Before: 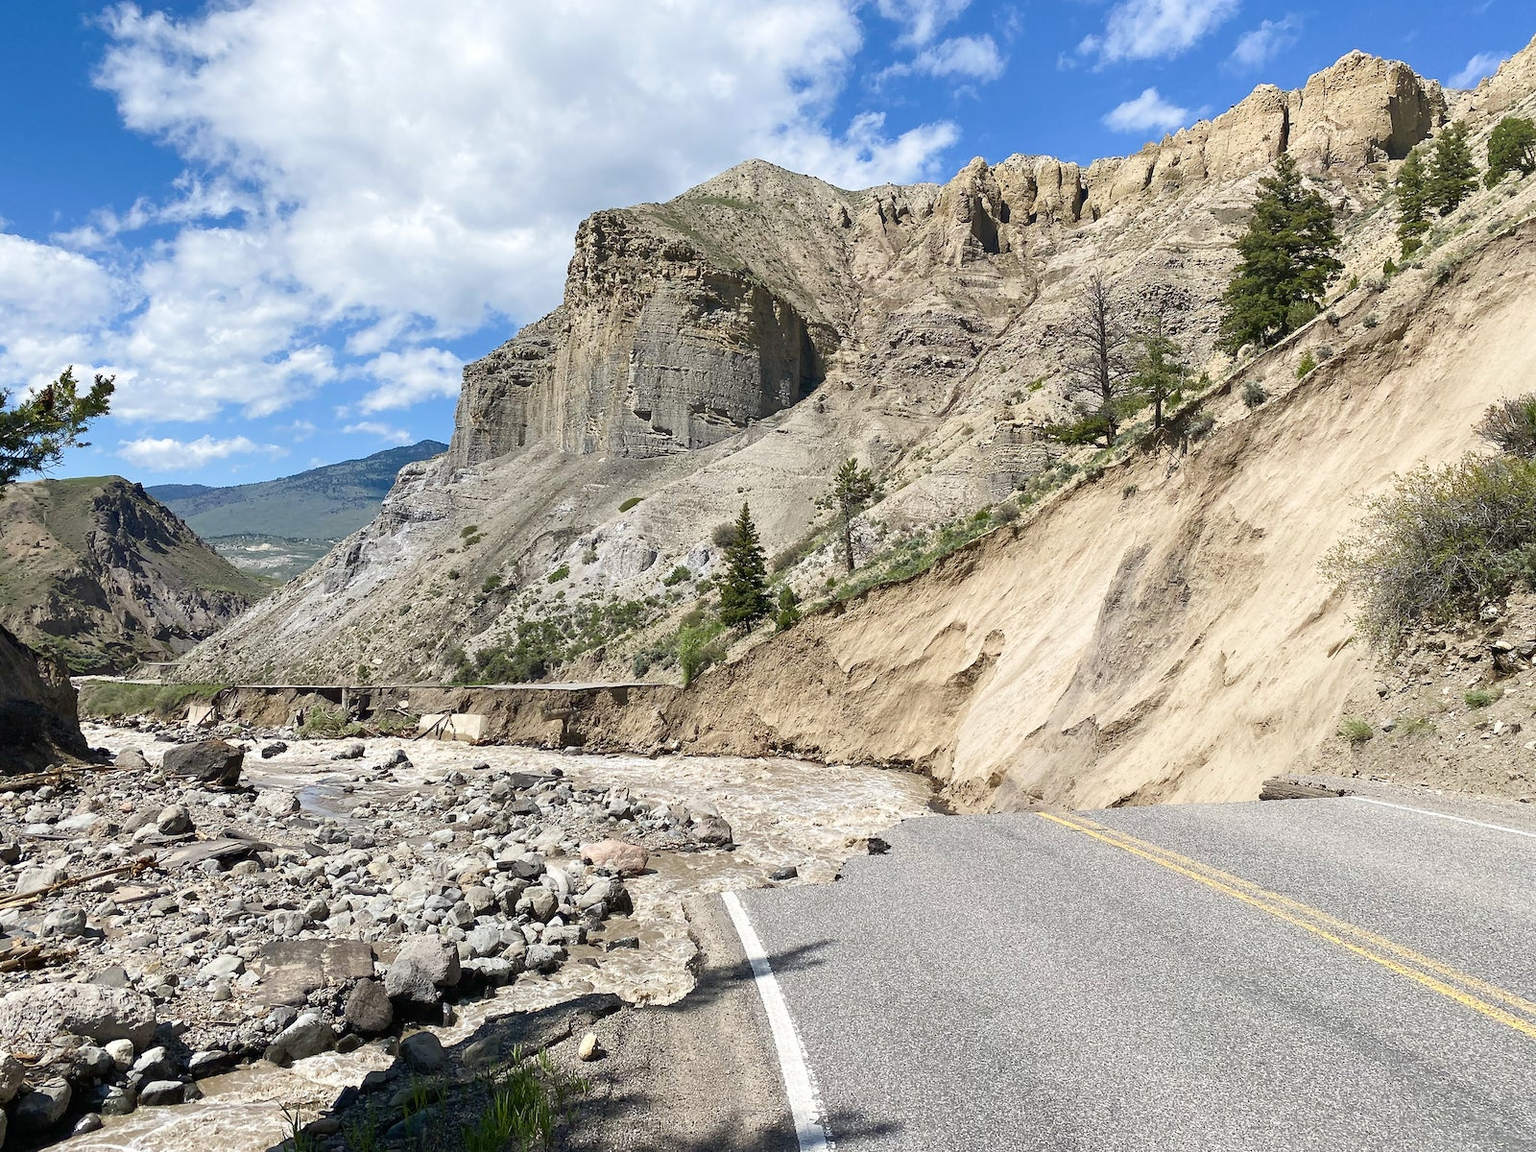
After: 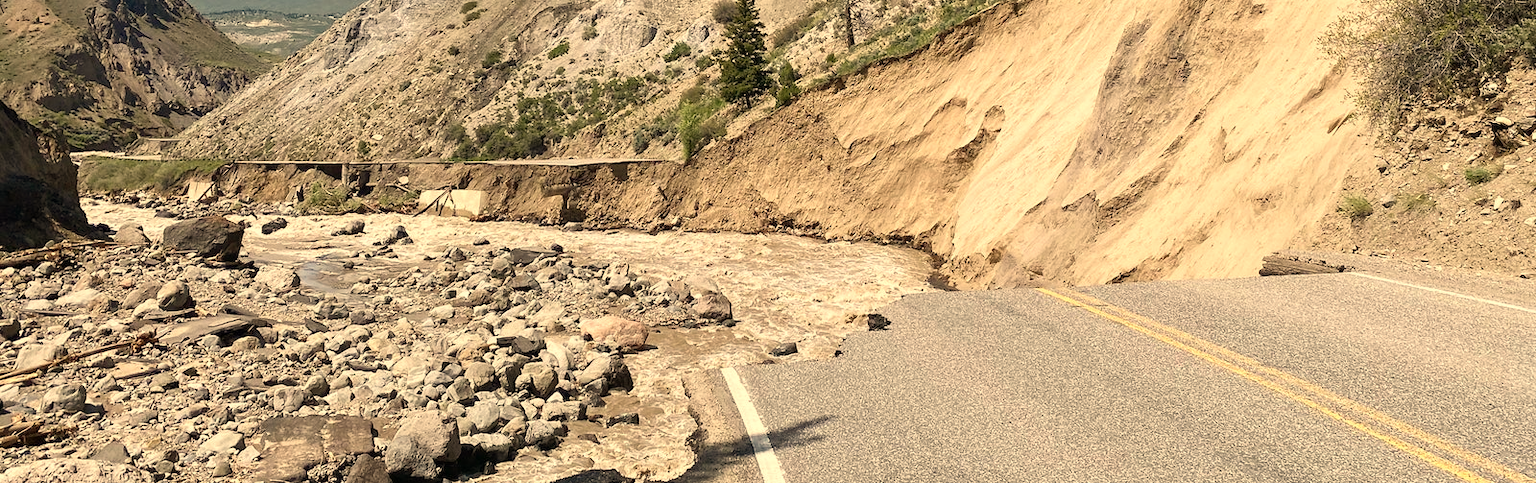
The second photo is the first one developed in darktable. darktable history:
crop: top 45.551%, bottom 12.262%
white balance: red 1.138, green 0.996, blue 0.812
